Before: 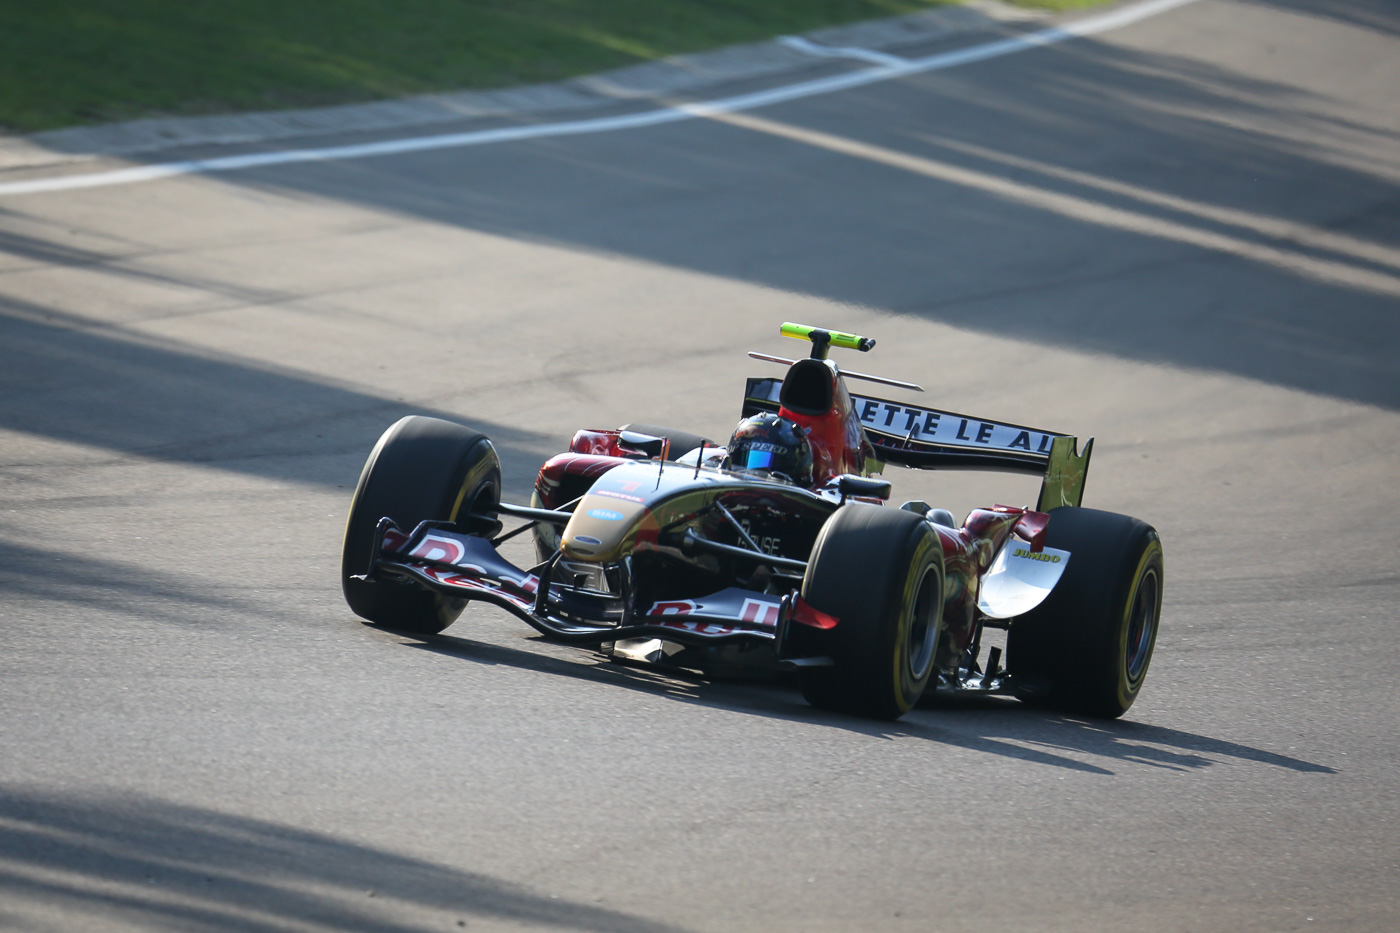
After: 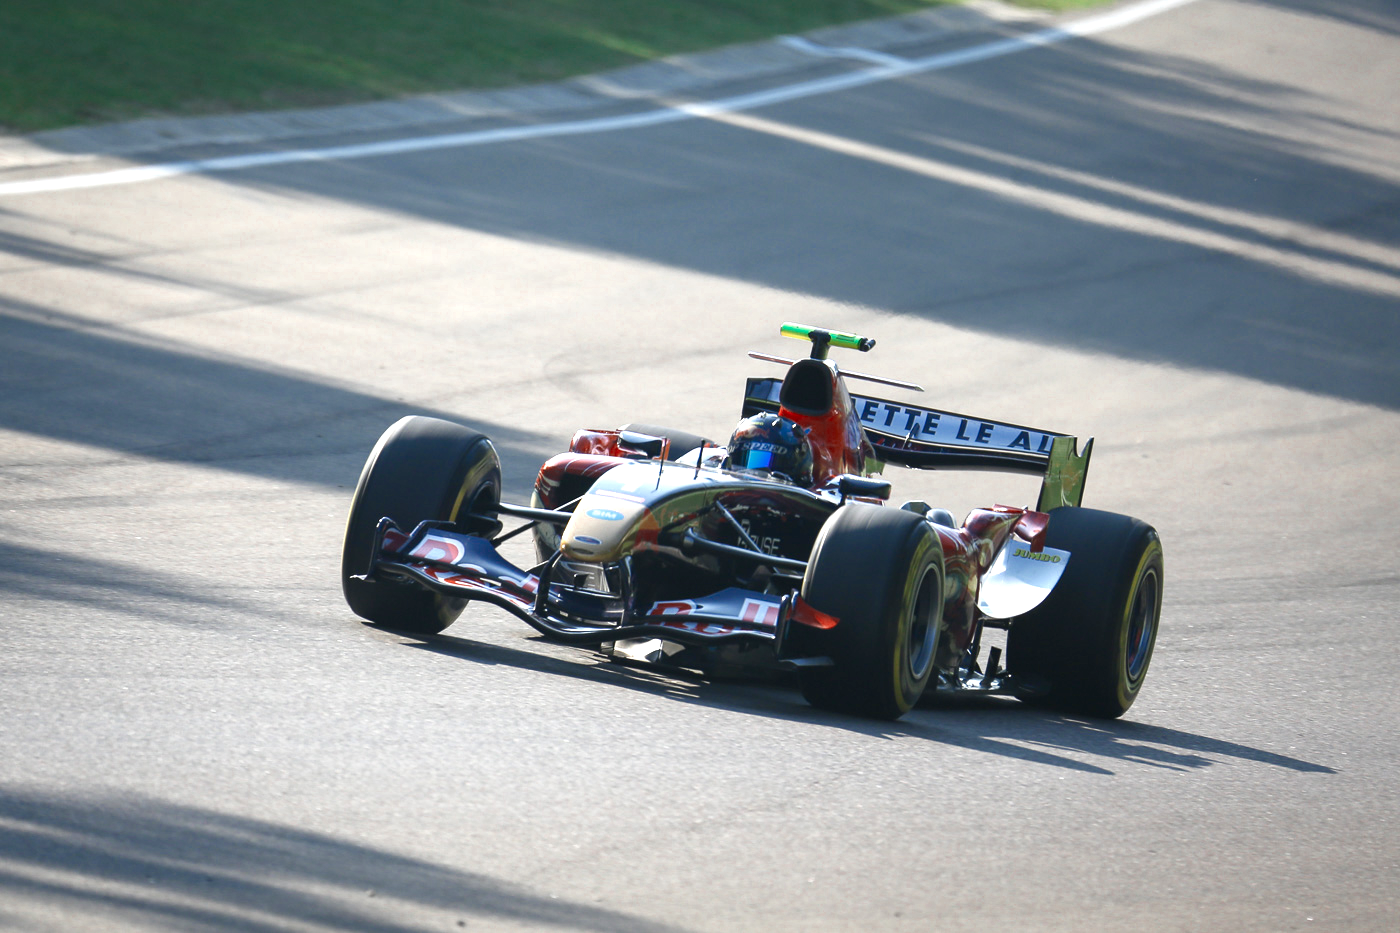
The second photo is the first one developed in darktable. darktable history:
exposure: exposure 0.82 EV, compensate highlight preservation false
color zones: curves: ch0 [(0, 0.5) (0.125, 0.4) (0.25, 0.5) (0.375, 0.4) (0.5, 0.4) (0.625, 0.35) (0.75, 0.35) (0.875, 0.5)]; ch1 [(0, 0.35) (0.125, 0.45) (0.25, 0.35) (0.375, 0.35) (0.5, 0.35) (0.625, 0.35) (0.75, 0.45) (0.875, 0.35)]; ch2 [(0, 0.6) (0.125, 0.5) (0.25, 0.5) (0.375, 0.6) (0.5, 0.6) (0.625, 0.5) (0.75, 0.5) (0.875, 0.5)]
color balance rgb: perceptual saturation grading › global saturation 20%, perceptual saturation grading › highlights -24.893%, perceptual saturation grading › shadows 24.946%, global vibrance 20%
